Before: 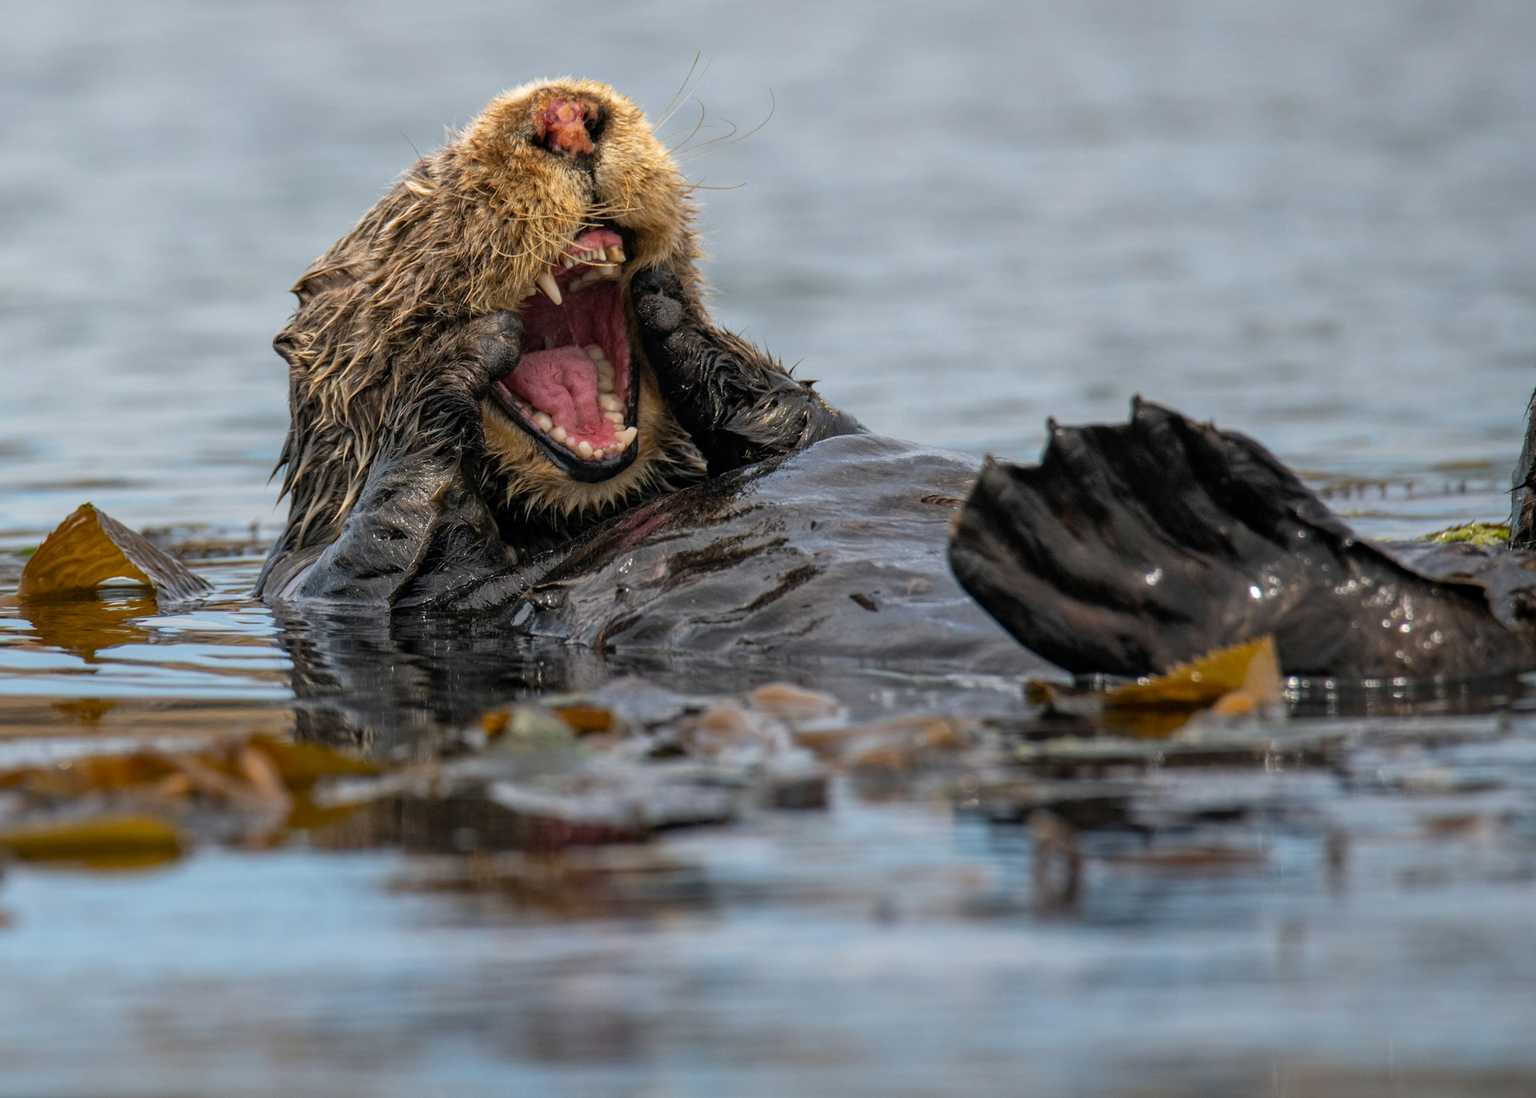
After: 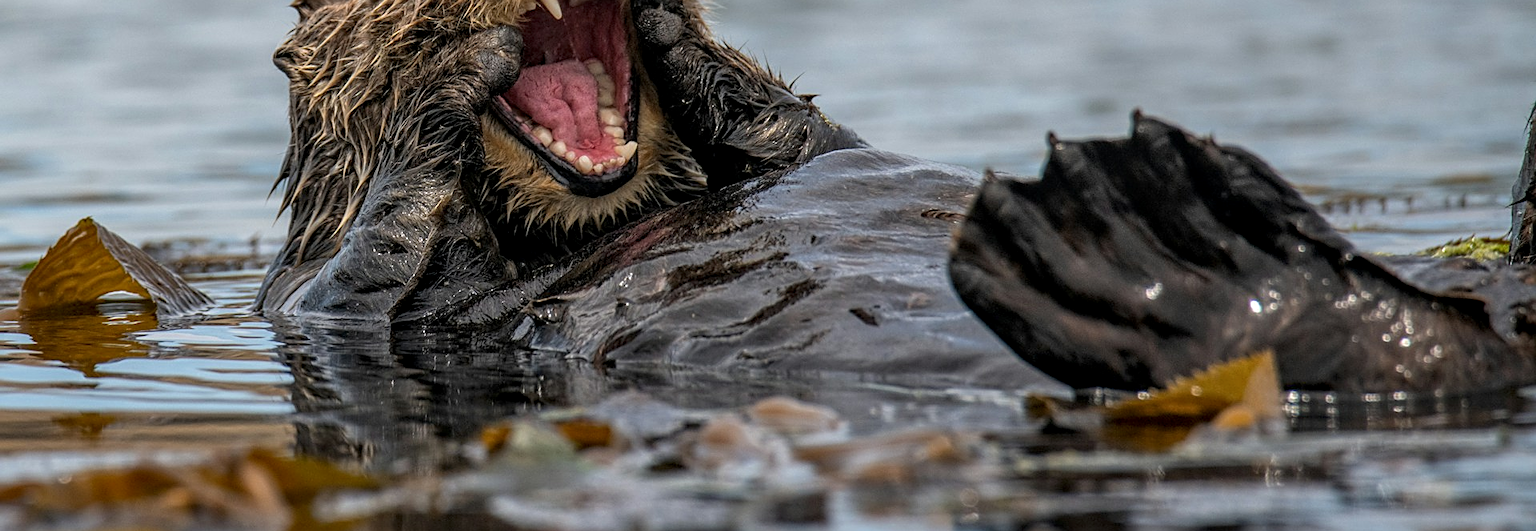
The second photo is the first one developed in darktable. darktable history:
crop and rotate: top 26.056%, bottom 25.543%
sharpen: on, module defaults
local contrast: on, module defaults
